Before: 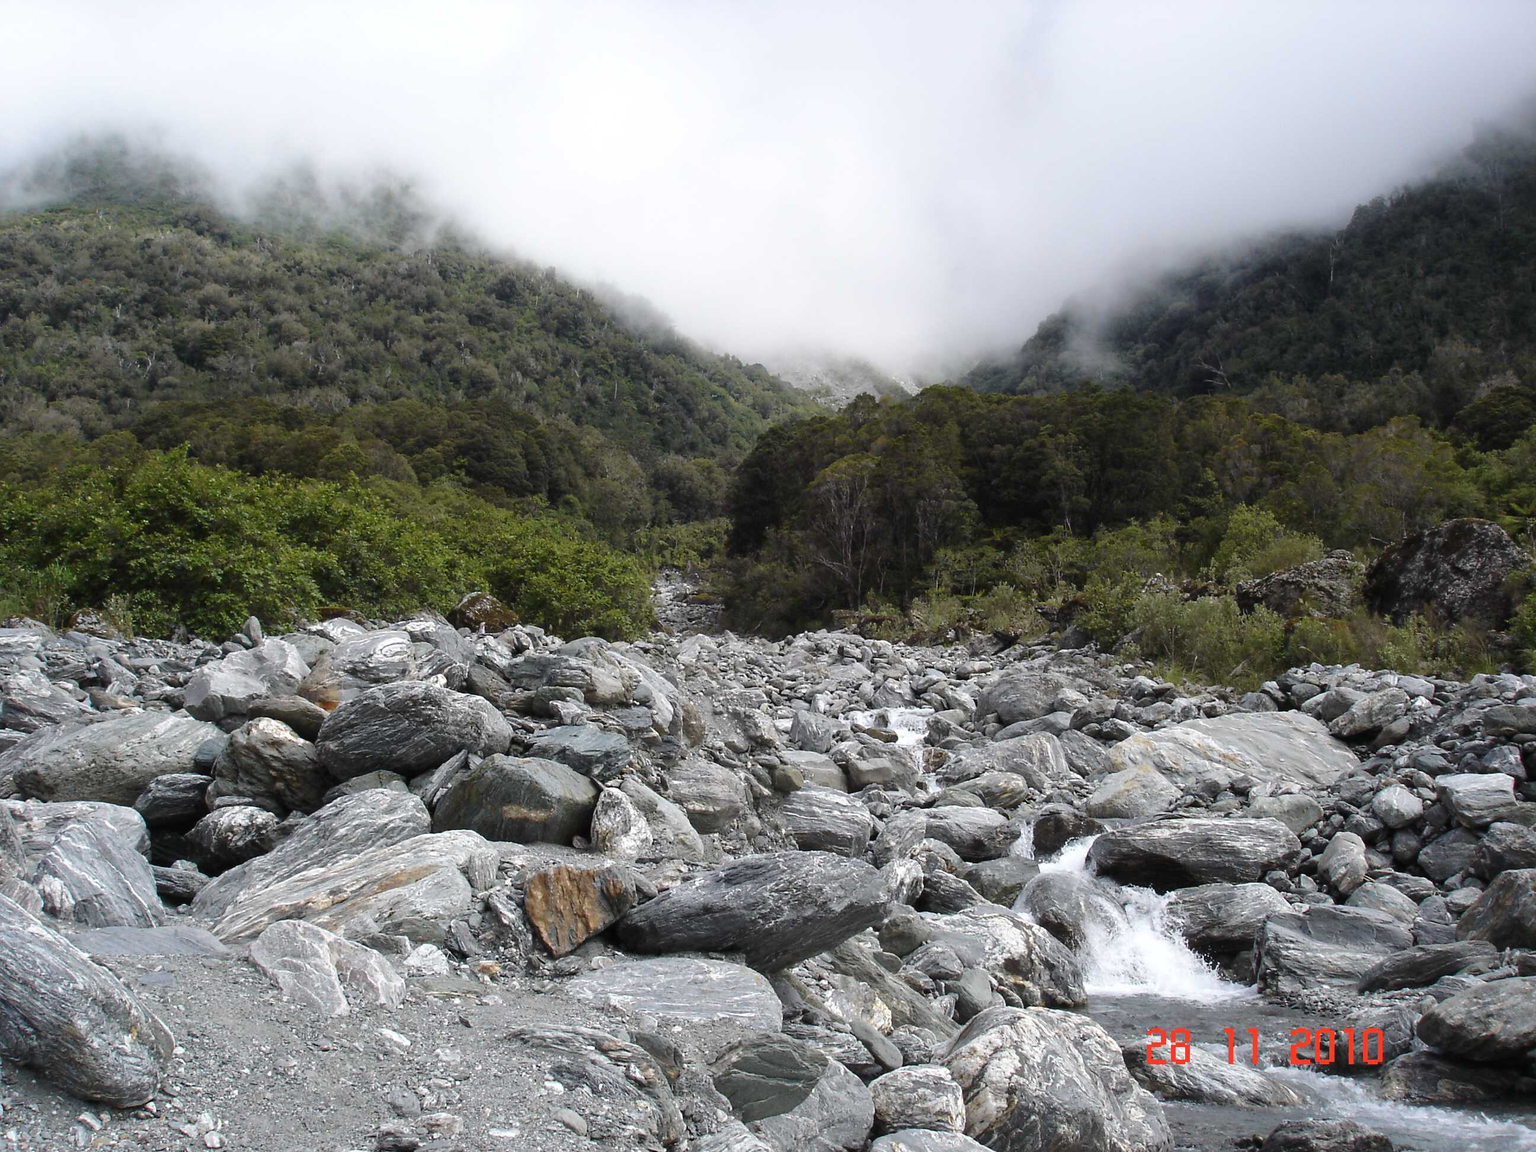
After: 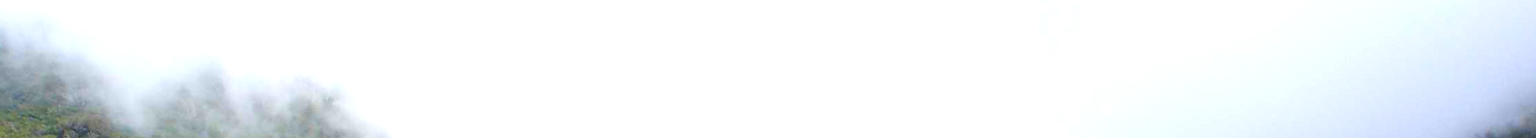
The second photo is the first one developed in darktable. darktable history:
crop and rotate: left 9.644%, top 9.491%, right 6.021%, bottom 80.509%
color contrast: green-magenta contrast 1.55, blue-yellow contrast 1.83
exposure: black level correction 0, exposure 0.5 EV, compensate exposure bias true, compensate highlight preservation false
rotate and perspective: rotation 1.72°, automatic cropping off
